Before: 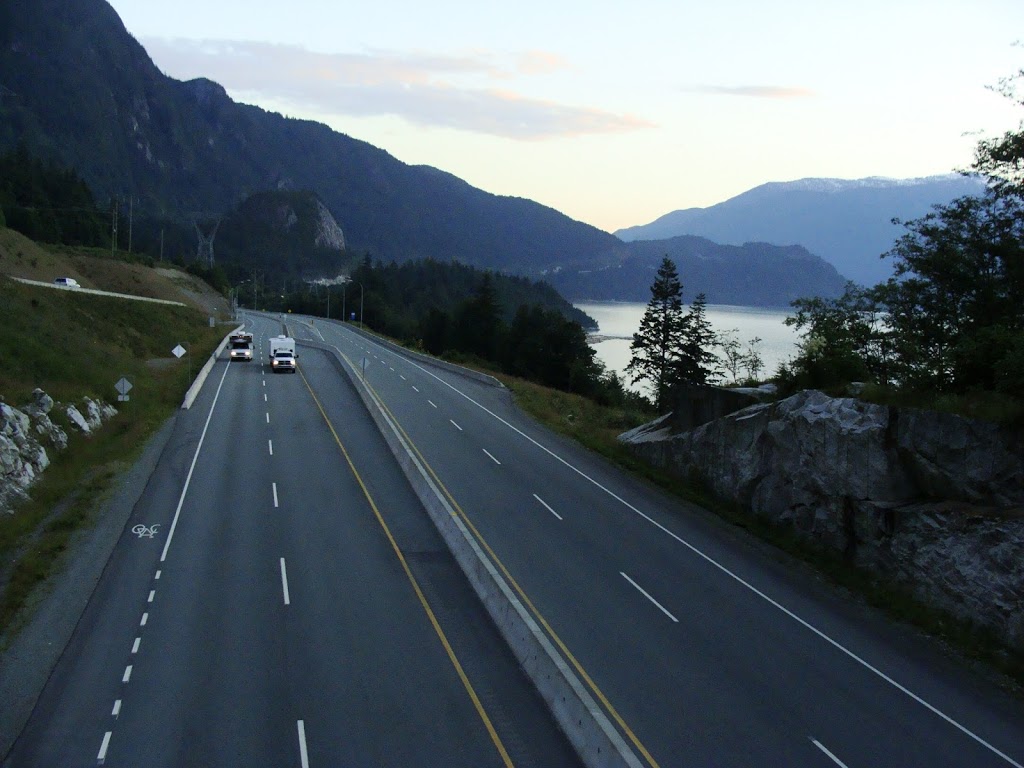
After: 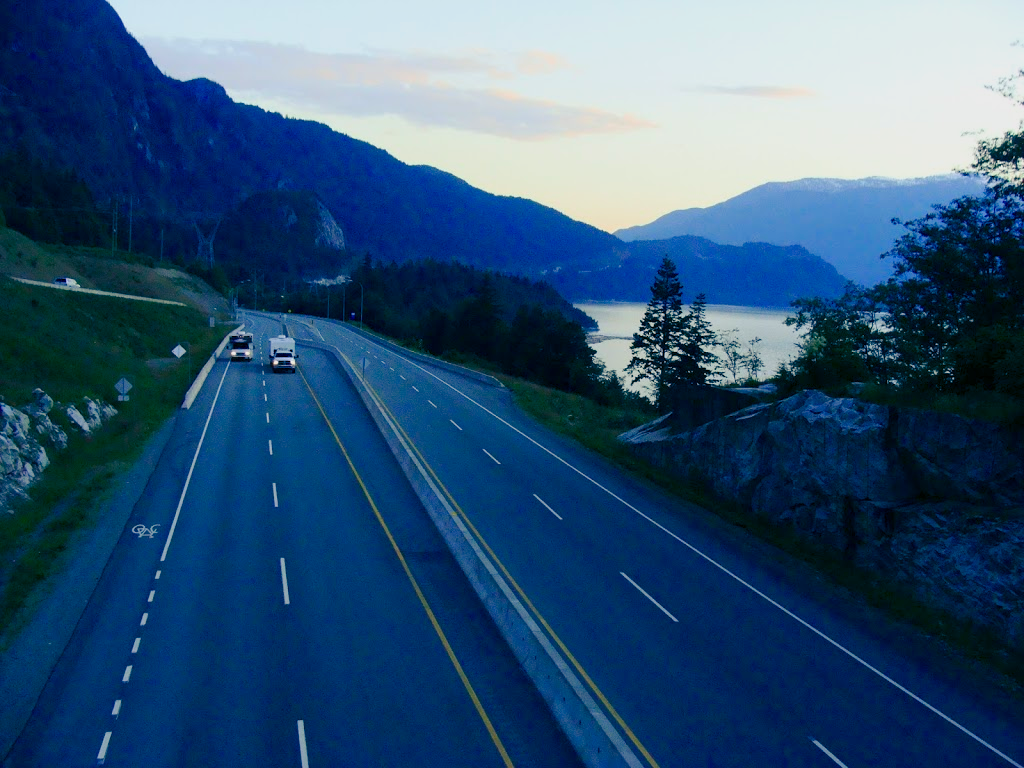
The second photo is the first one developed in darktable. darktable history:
color balance rgb: shadows lift › luminance -40.836%, shadows lift › chroma 13.972%, shadows lift › hue 258.58°, perceptual saturation grading › global saturation 37.328%, perceptual saturation grading › shadows 35.345%, contrast -10.513%
